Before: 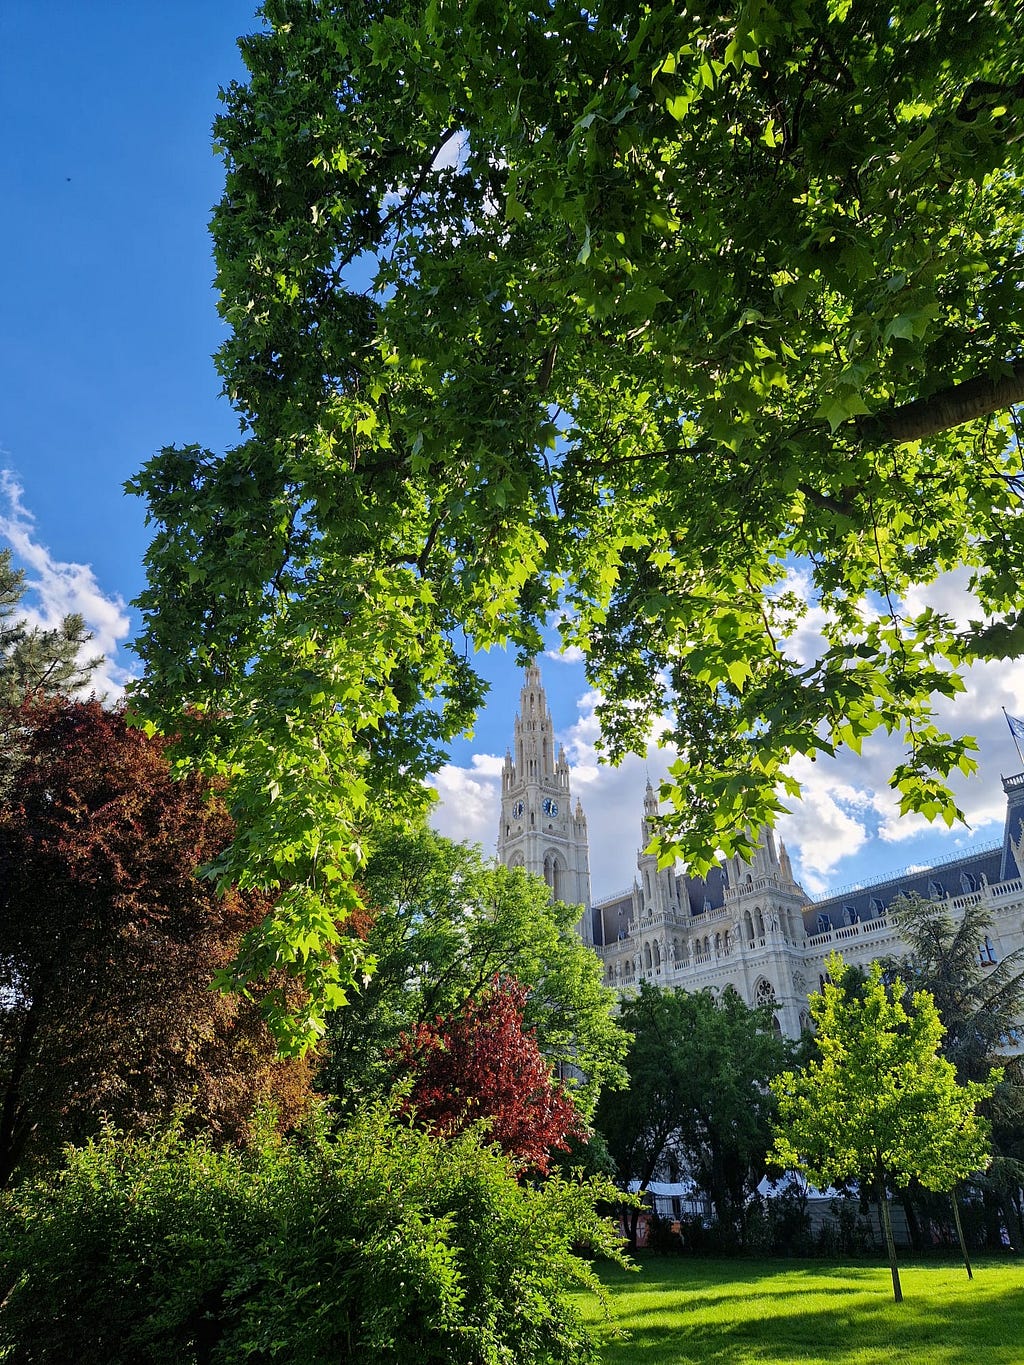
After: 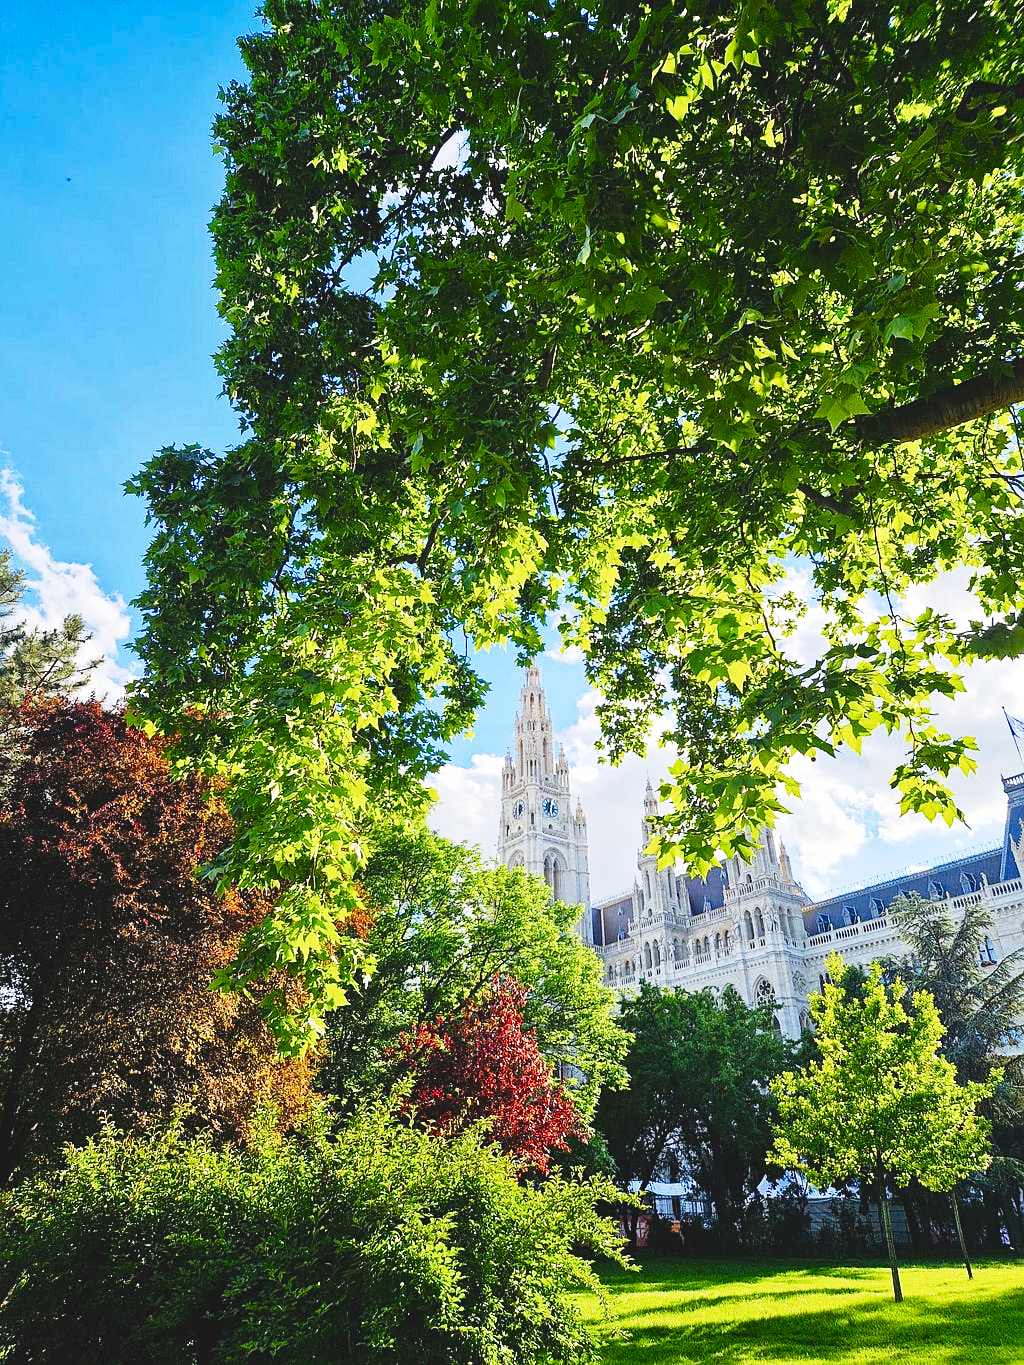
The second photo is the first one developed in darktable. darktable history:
color balance rgb: global offset › luminance 0.725%, perceptual saturation grading › global saturation 26.43%, perceptual saturation grading › highlights -28.318%, perceptual saturation grading › mid-tones 15.131%, perceptual saturation grading › shadows 33.254%, global vibrance 20%
sharpen: amount 0.216
base curve: curves: ch0 [(0, 0) (0.088, 0.125) (0.176, 0.251) (0.354, 0.501) (0.613, 0.749) (1, 0.877)], preserve colors none
tone equalizer: -8 EV -0.731 EV, -7 EV -0.696 EV, -6 EV -0.564 EV, -5 EV -0.385 EV, -3 EV 0.39 EV, -2 EV 0.6 EV, -1 EV 0.674 EV, +0 EV 0.767 EV
